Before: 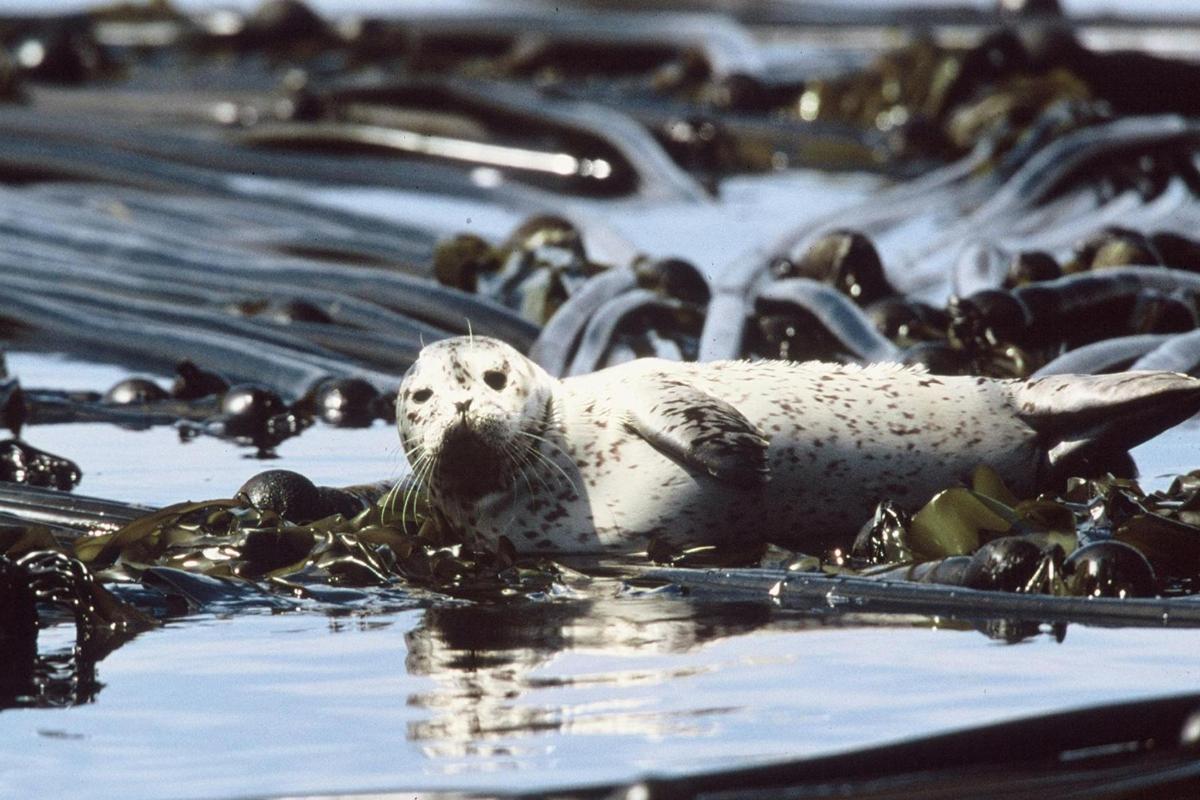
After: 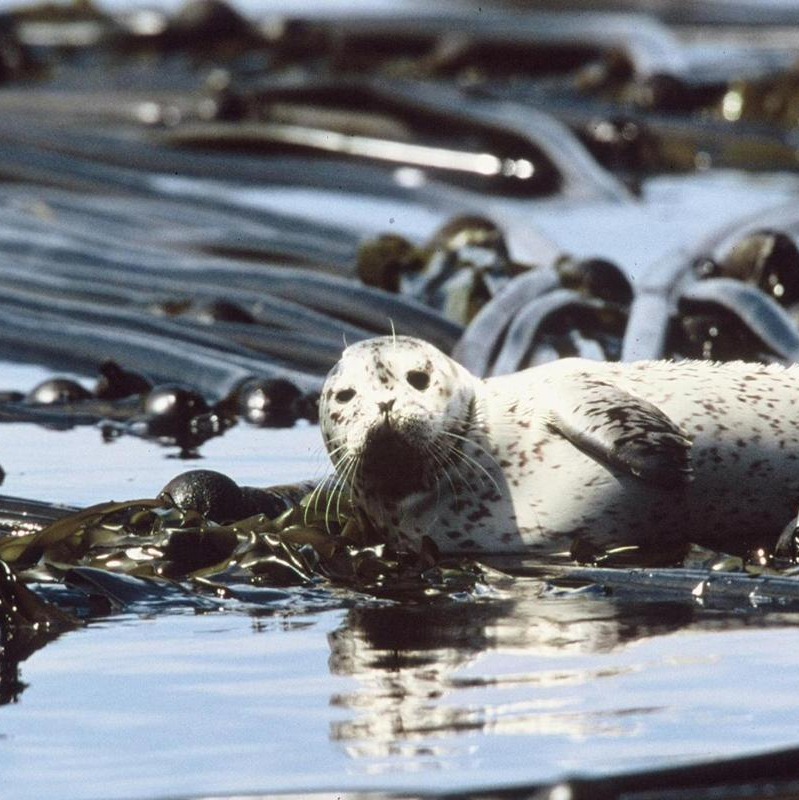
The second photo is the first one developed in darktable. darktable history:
crop and rotate: left 6.421%, right 26.962%
